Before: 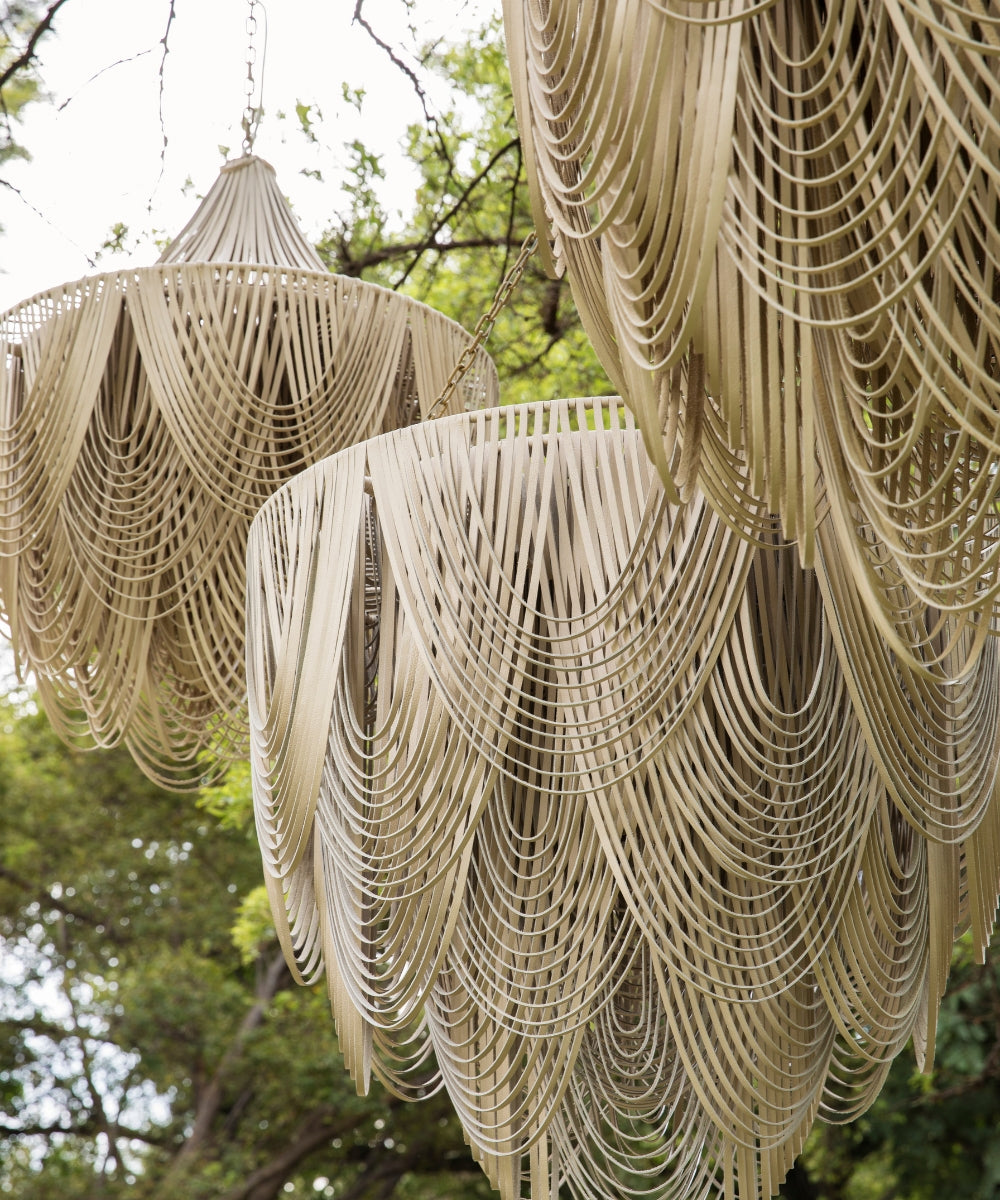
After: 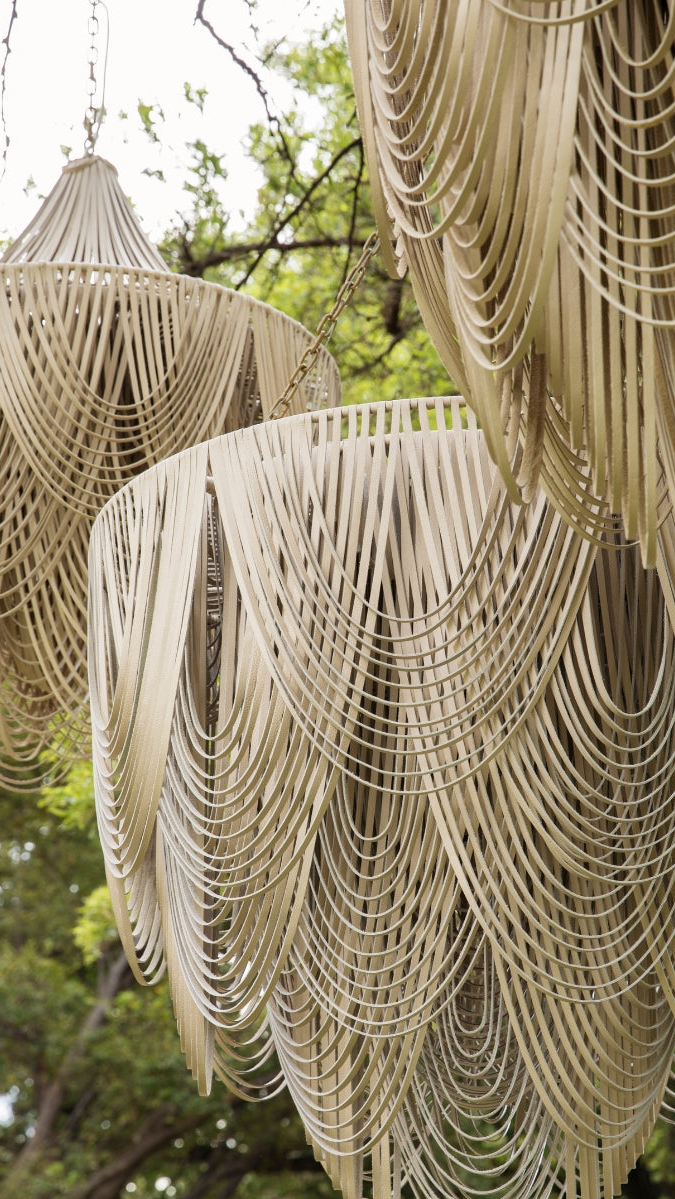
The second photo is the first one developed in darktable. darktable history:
crop and rotate: left 15.87%, right 16.606%
